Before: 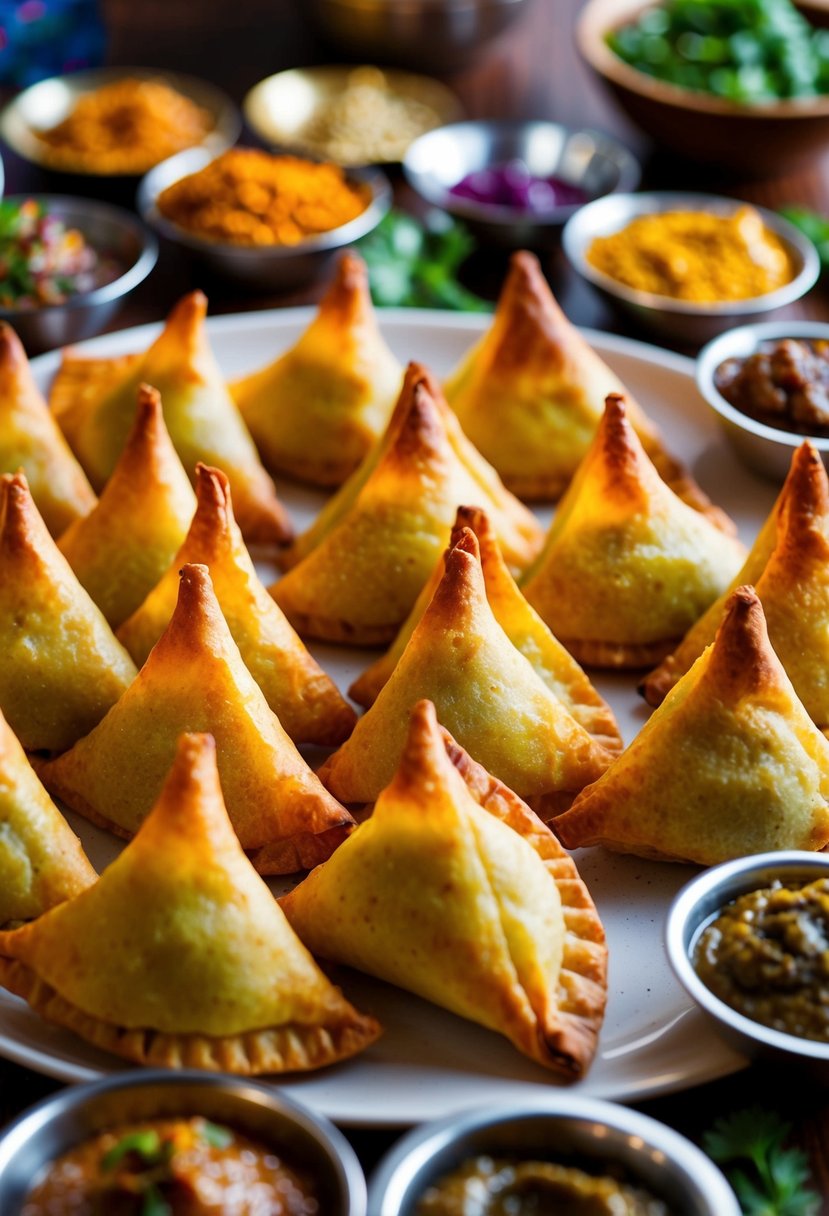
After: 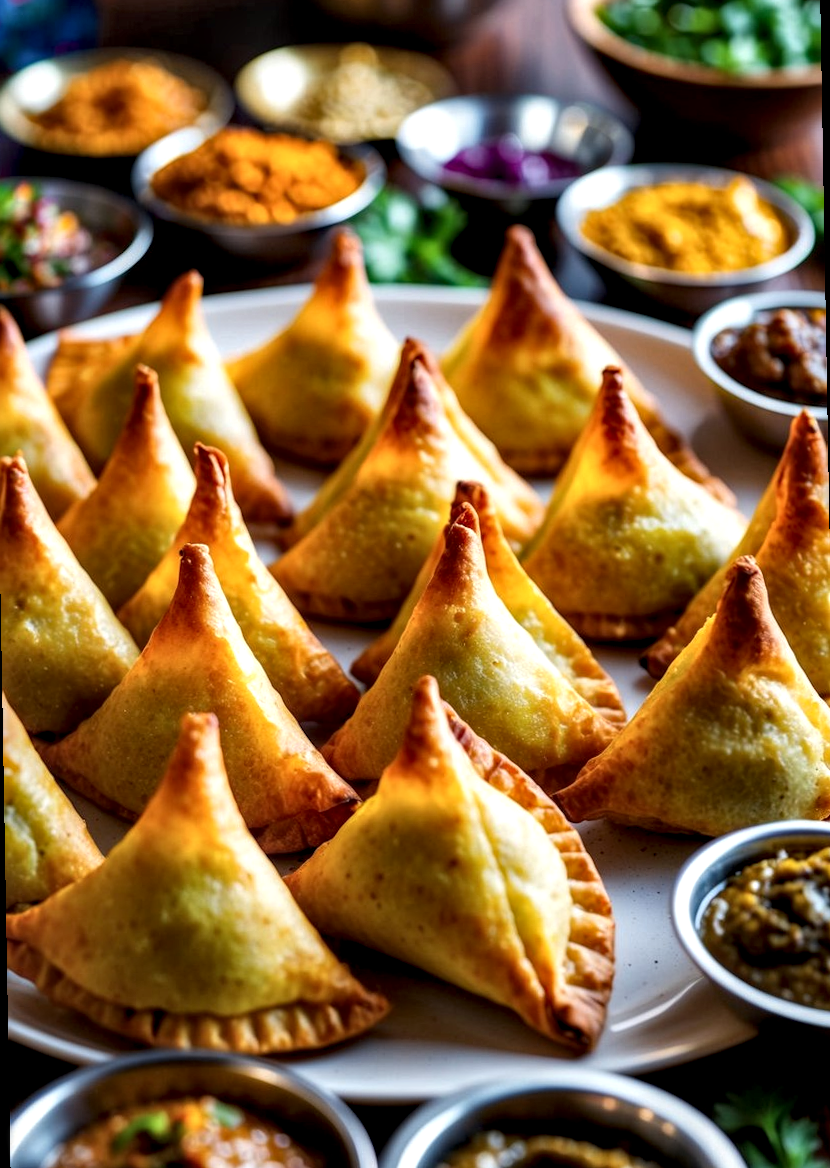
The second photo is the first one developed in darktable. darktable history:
local contrast: detail 150%
contrast equalizer: octaves 7, y [[0.6 ×6], [0.55 ×6], [0 ×6], [0 ×6], [0 ×6]], mix 0.2
rotate and perspective: rotation -1°, crop left 0.011, crop right 0.989, crop top 0.025, crop bottom 0.975
